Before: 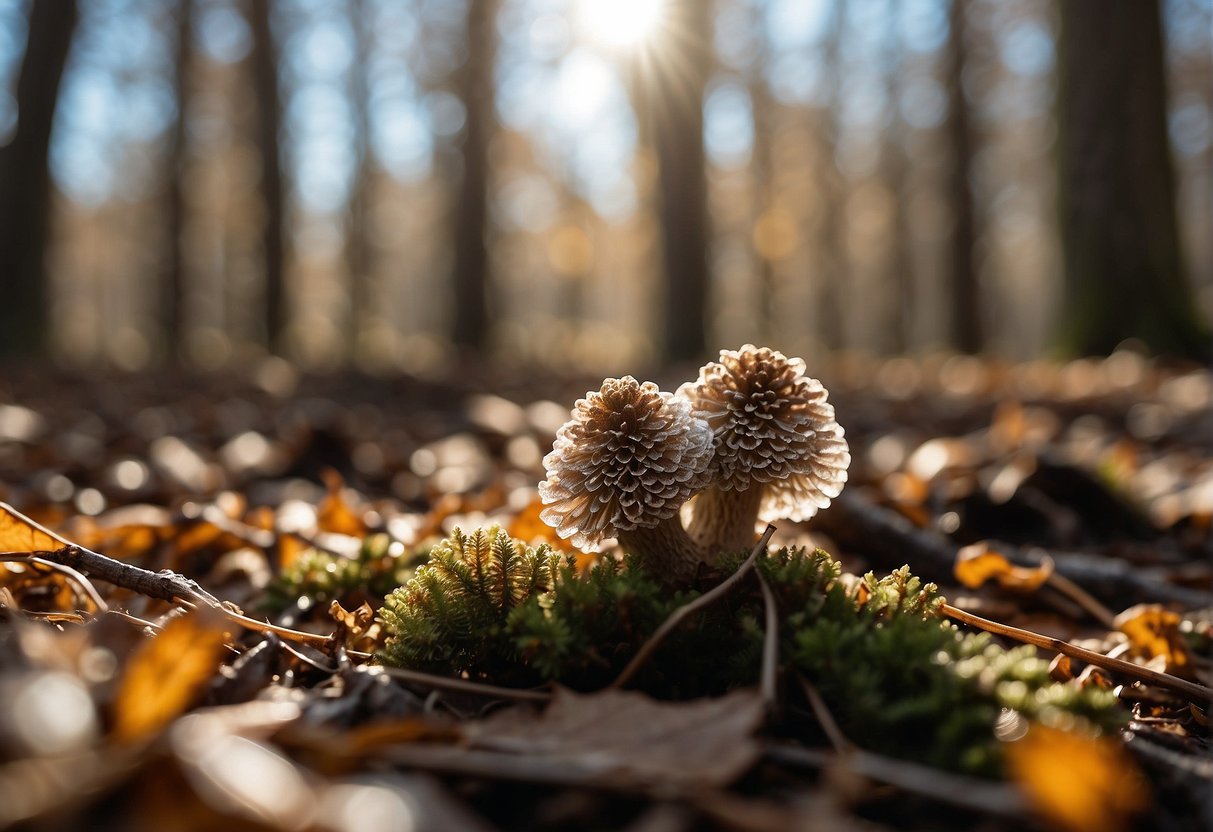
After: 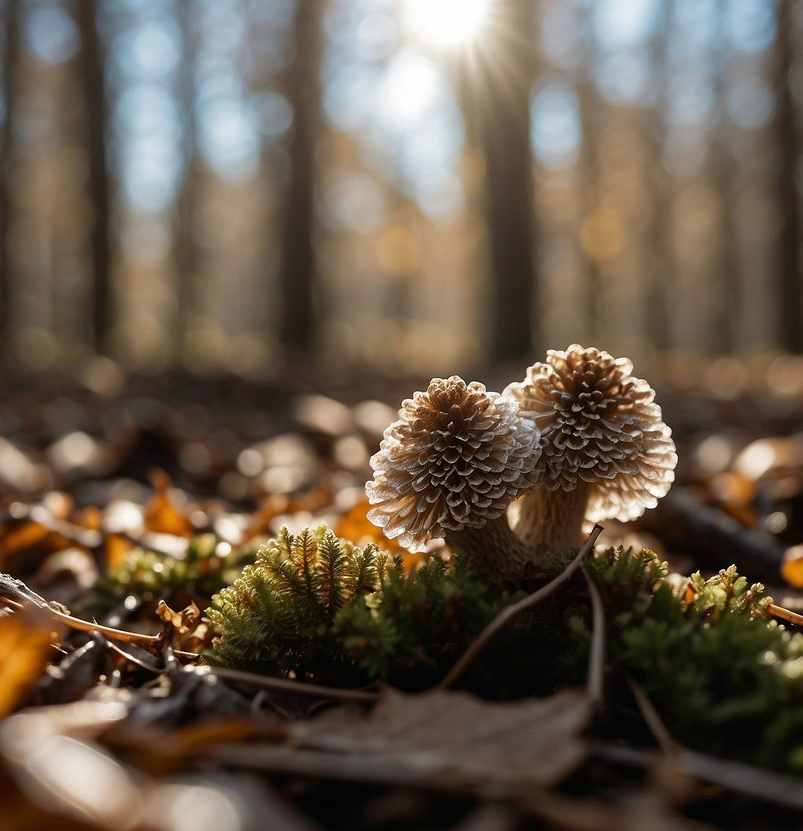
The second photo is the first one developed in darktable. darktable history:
base curve: curves: ch0 [(0, 0) (0.74, 0.67) (1, 1)]
crop and rotate: left 14.333%, right 19.404%
